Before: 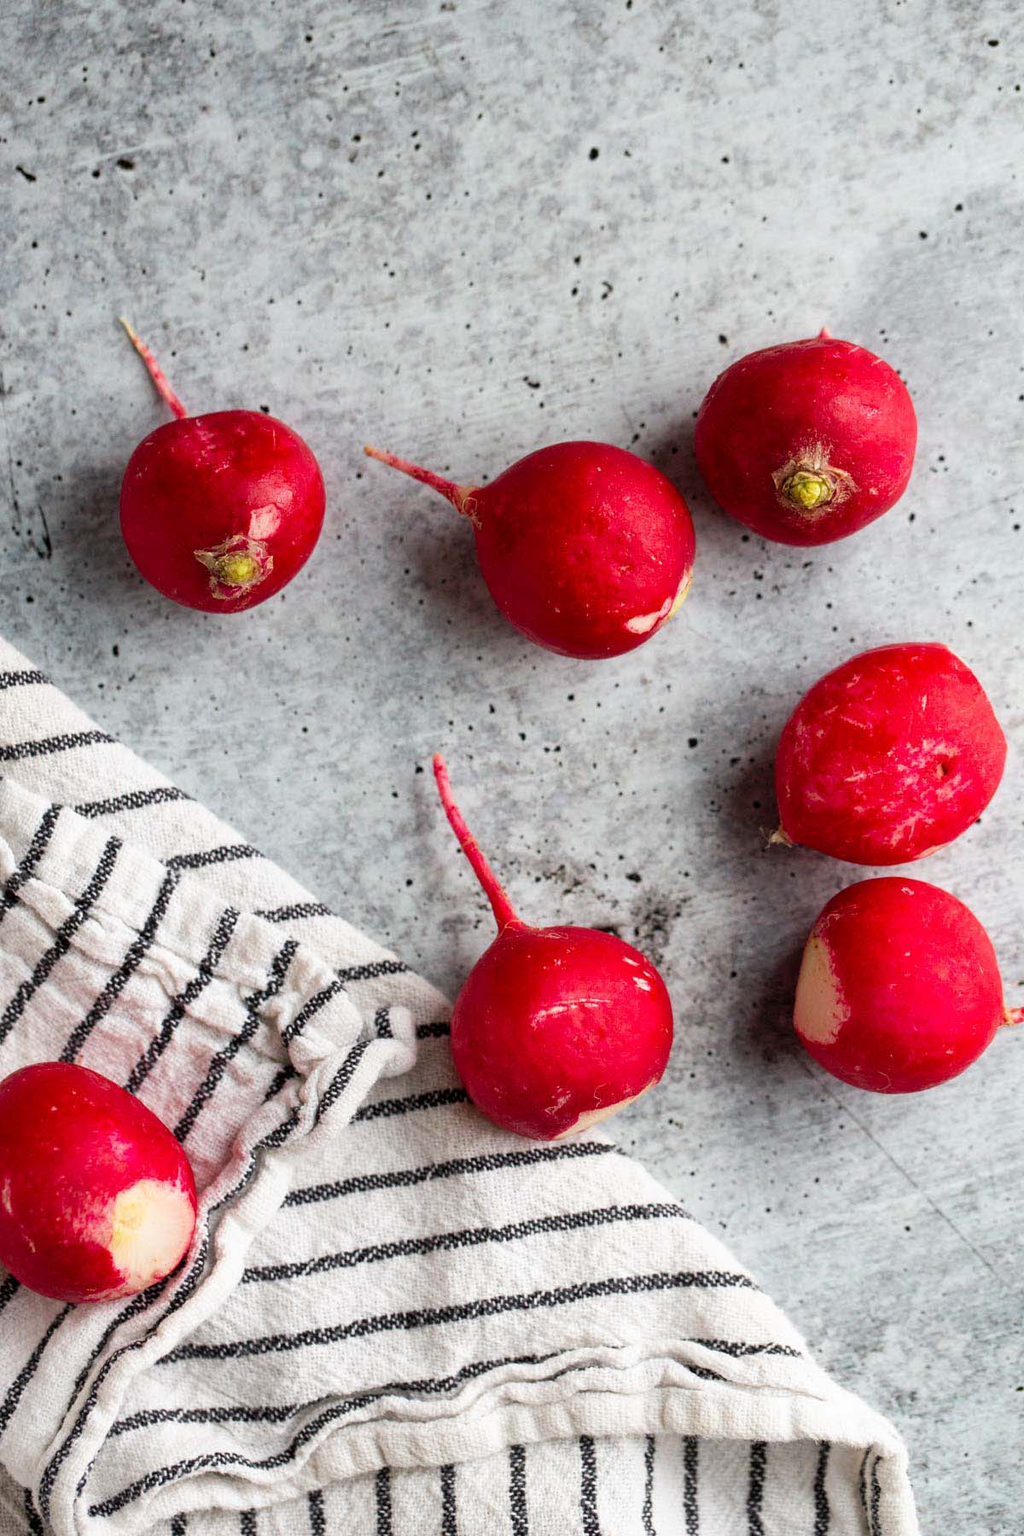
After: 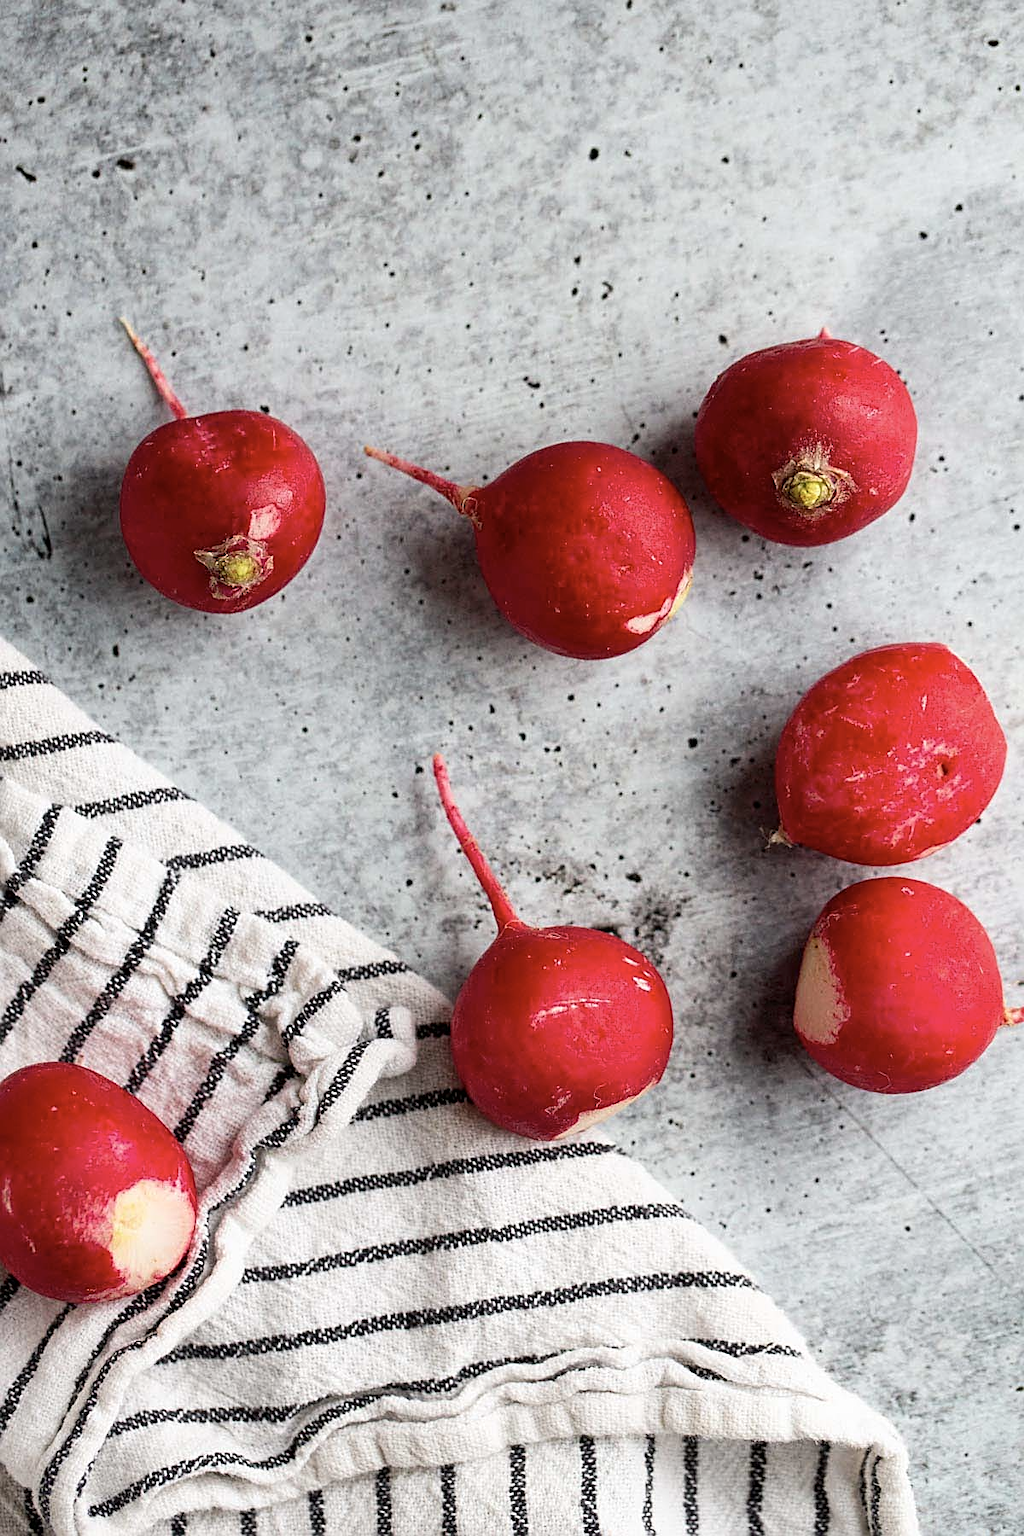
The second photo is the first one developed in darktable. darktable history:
contrast brightness saturation: contrast 0.106, saturation -0.17
sharpen: amount 0.584
